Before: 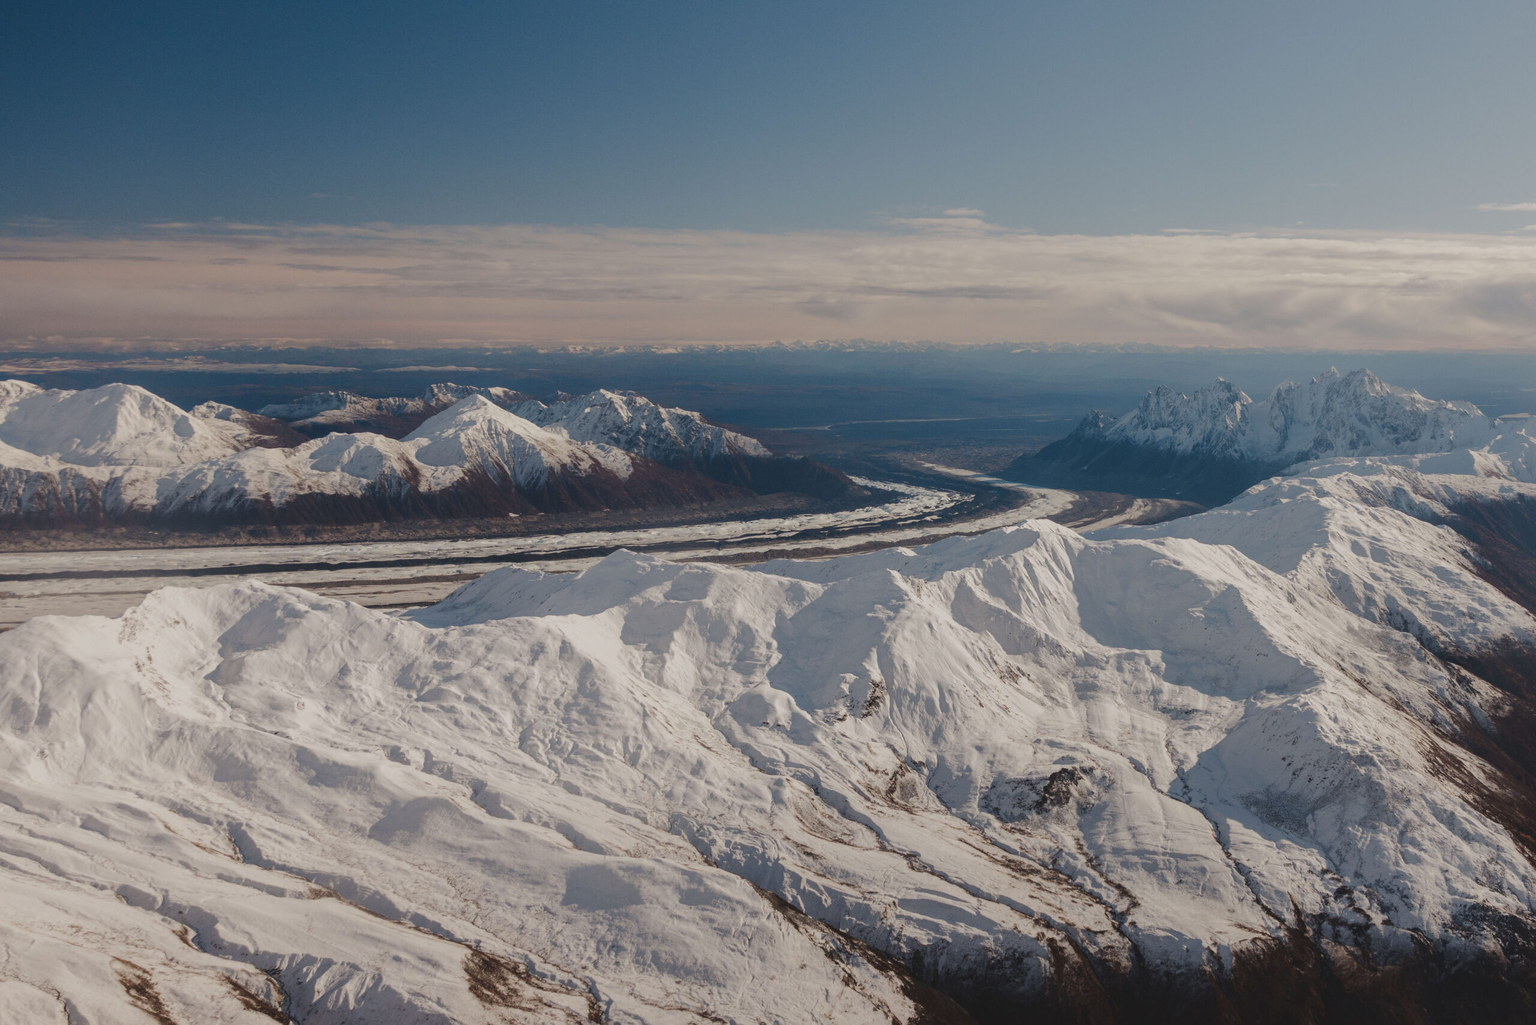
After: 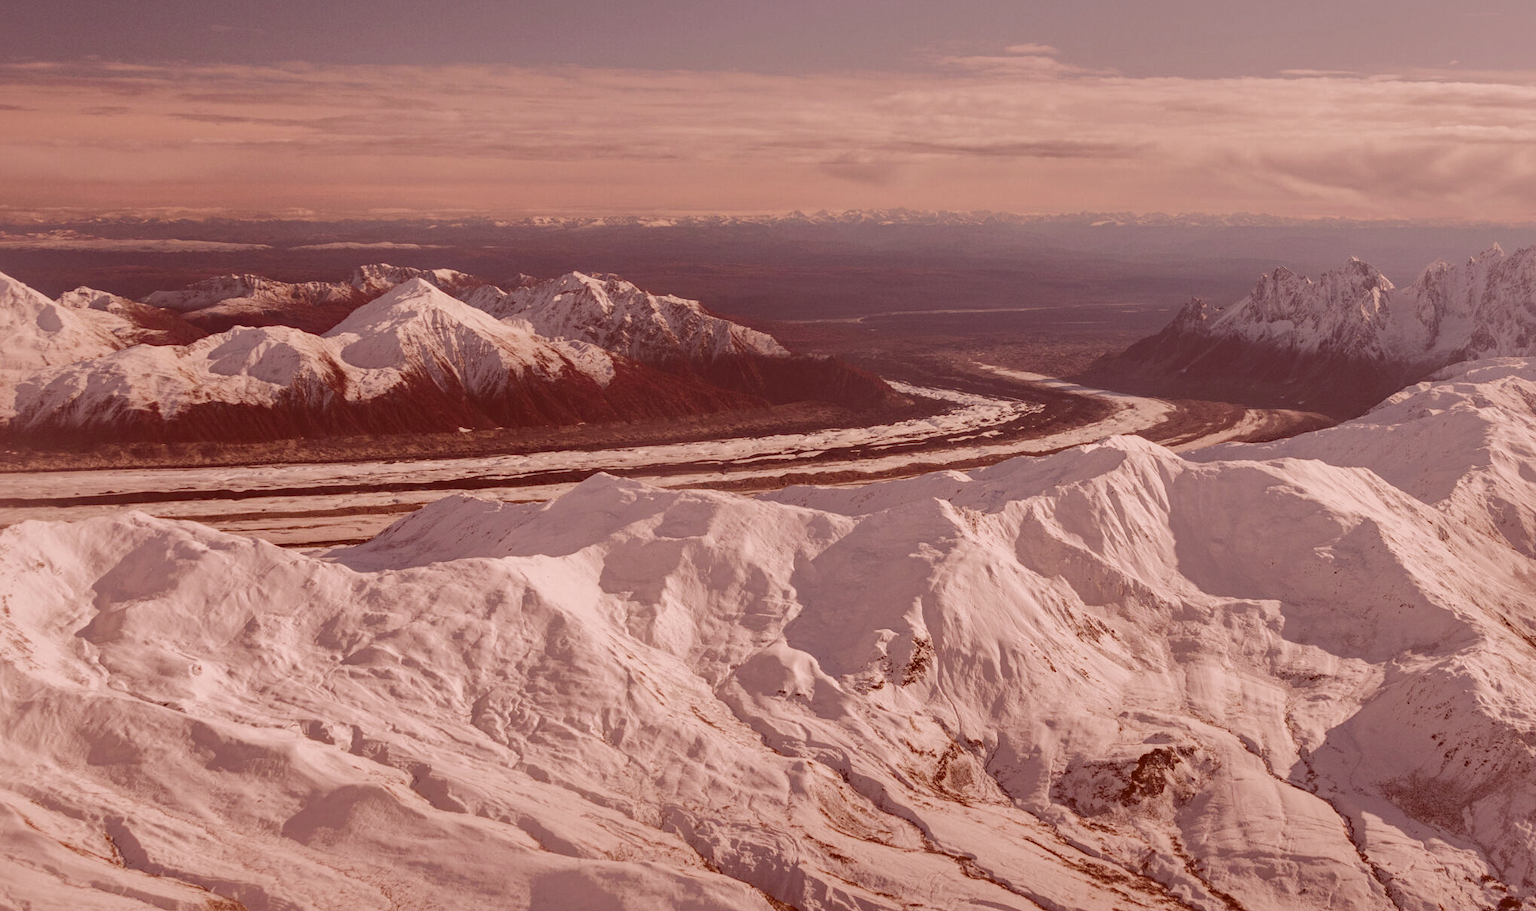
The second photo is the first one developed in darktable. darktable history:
tone curve: curves: ch0 [(0, 0.074) (0.129, 0.136) (0.285, 0.301) (0.689, 0.764) (0.854, 0.926) (0.987, 0.977)]; ch1 [(0, 0) (0.337, 0.249) (0.434, 0.437) (0.485, 0.491) (0.515, 0.495) (0.566, 0.57) (0.625, 0.625) (0.764, 0.806) (1, 1)]; ch2 [(0, 0) (0.314, 0.301) (0.401, 0.411) (0.505, 0.499) (0.54, 0.54) (0.608, 0.613) (0.706, 0.735) (1, 1)], preserve colors none
color calibration: gray › normalize channels true, illuminant as shot in camera, x 0.358, y 0.373, temperature 4628.91 K, gamut compression 0.007
local contrast: mode bilateral grid, contrast 100, coarseness 99, detail 91%, midtone range 0.2
color correction: highlights a* 9.39, highlights b* 8.81, shadows a* 39.72, shadows b* 39.81, saturation 0.79
shadows and highlights: shadows 39.71, highlights -60.03
haze removal: compatibility mode true, adaptive false
crop: left 9.418%, top 16.953%, right 11.109%, bottom 12.373%
